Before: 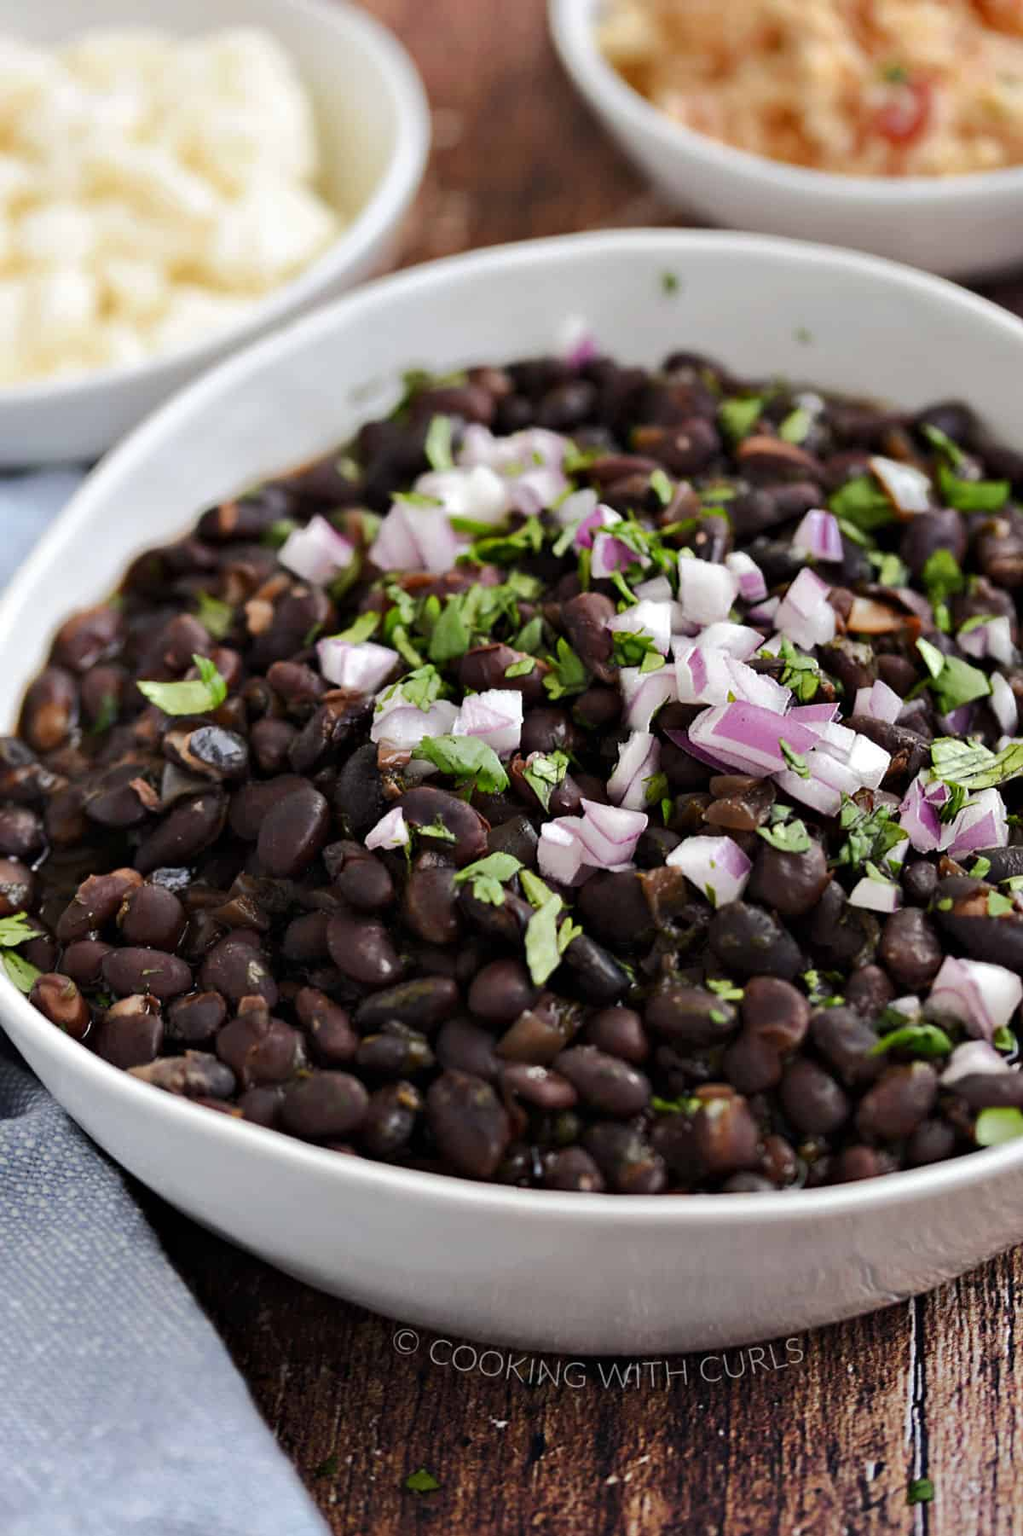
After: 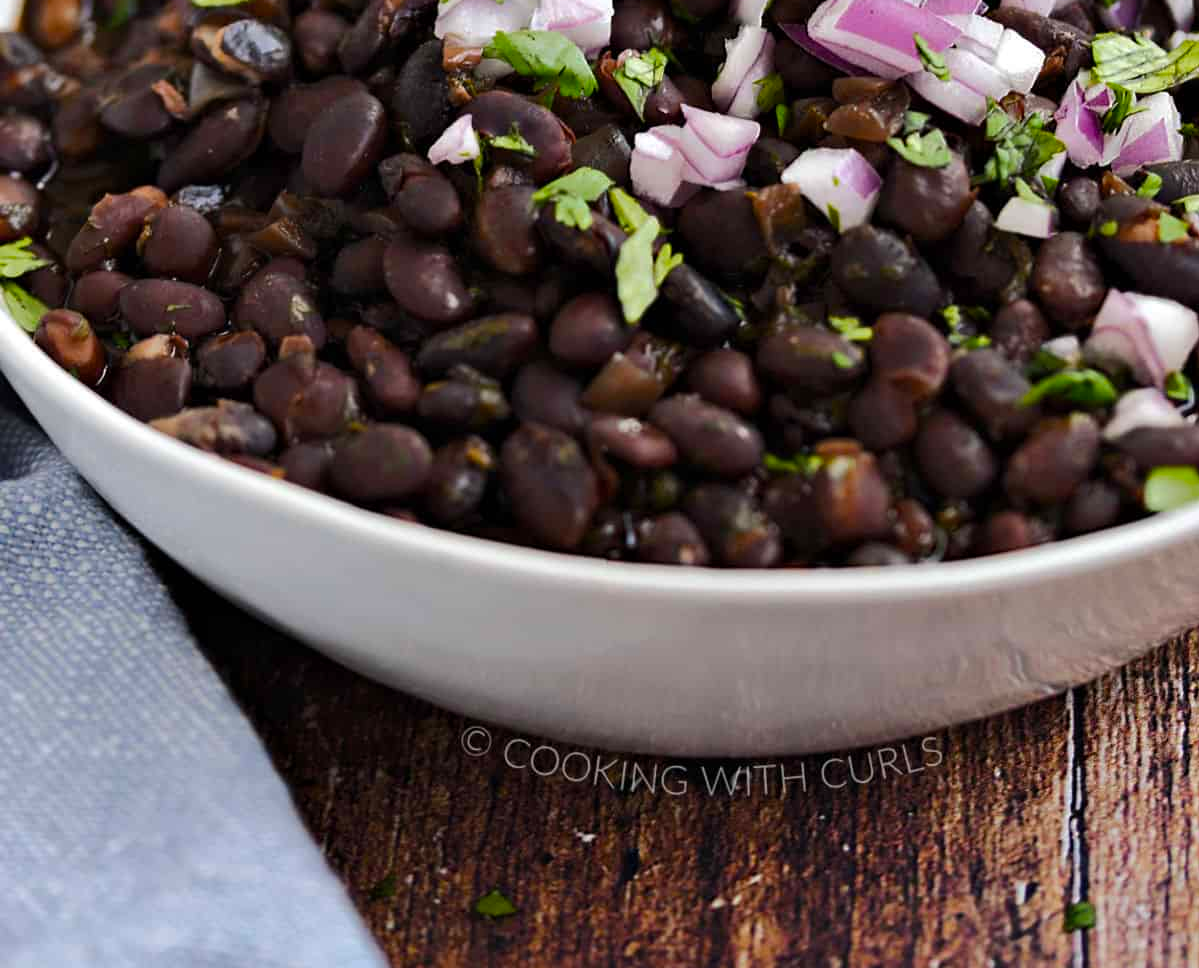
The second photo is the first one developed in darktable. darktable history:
crop and rotate: top 46.237%
color balance rgb: perceptual saturation grading › global saturation 20%, global vibrance 20%
